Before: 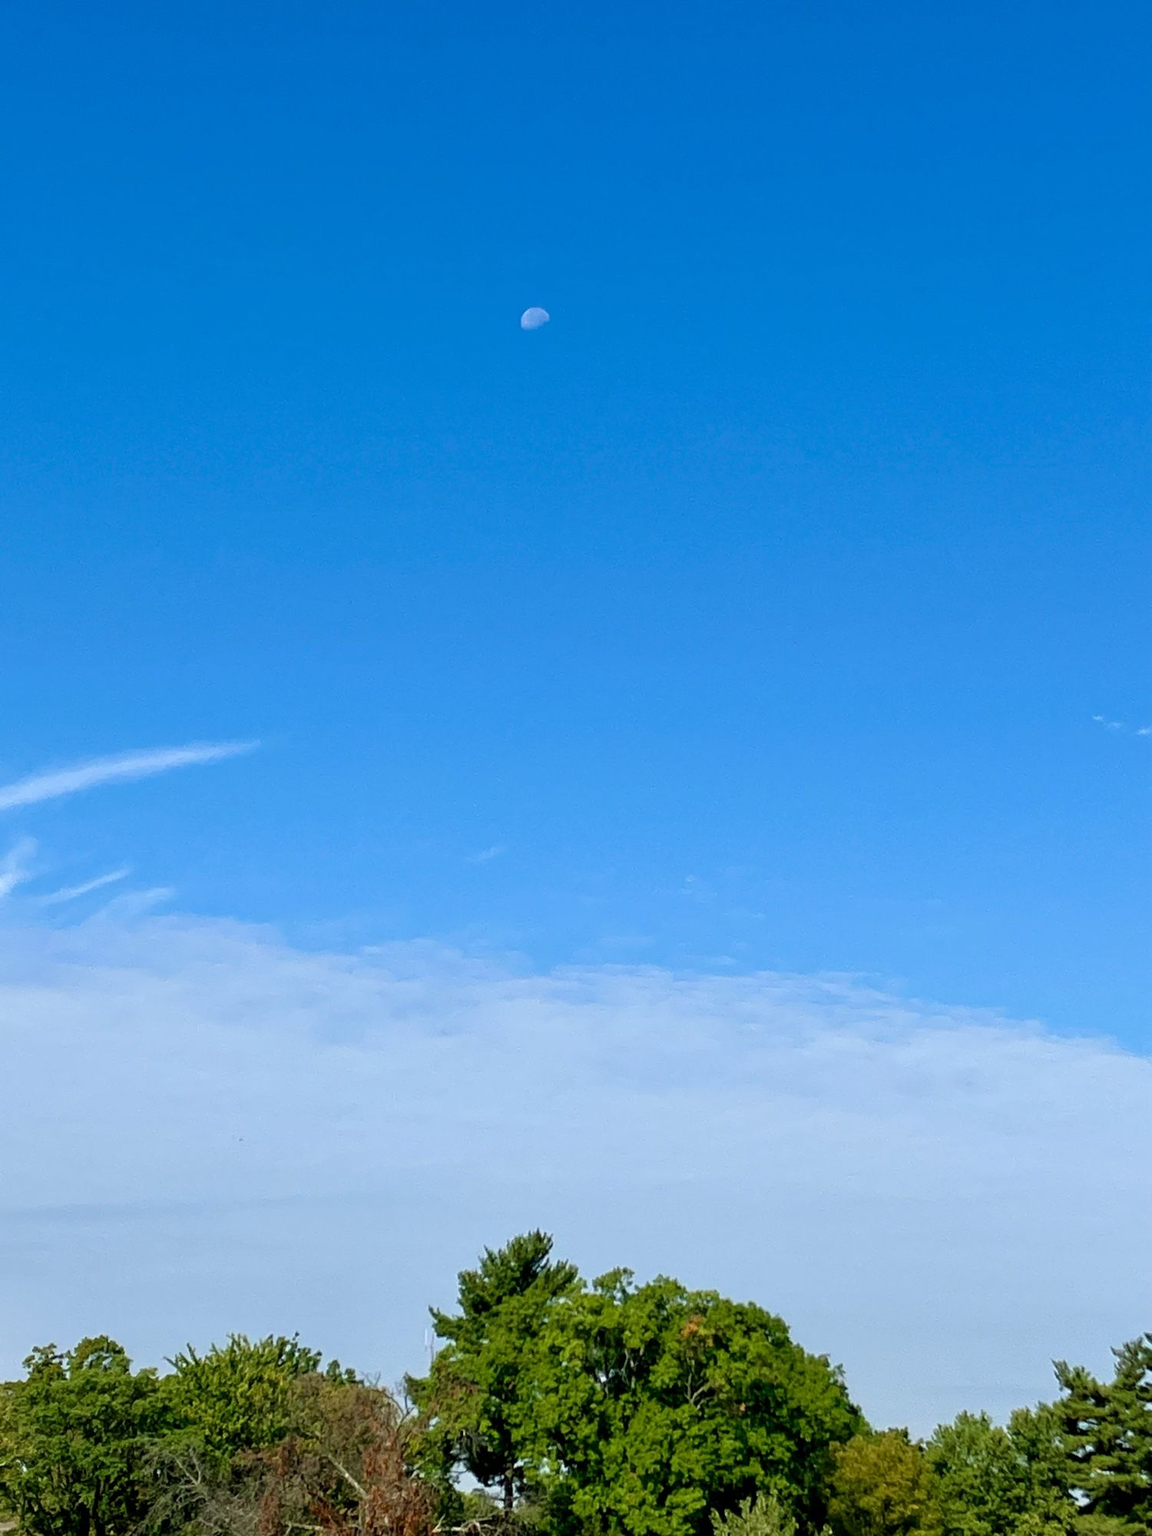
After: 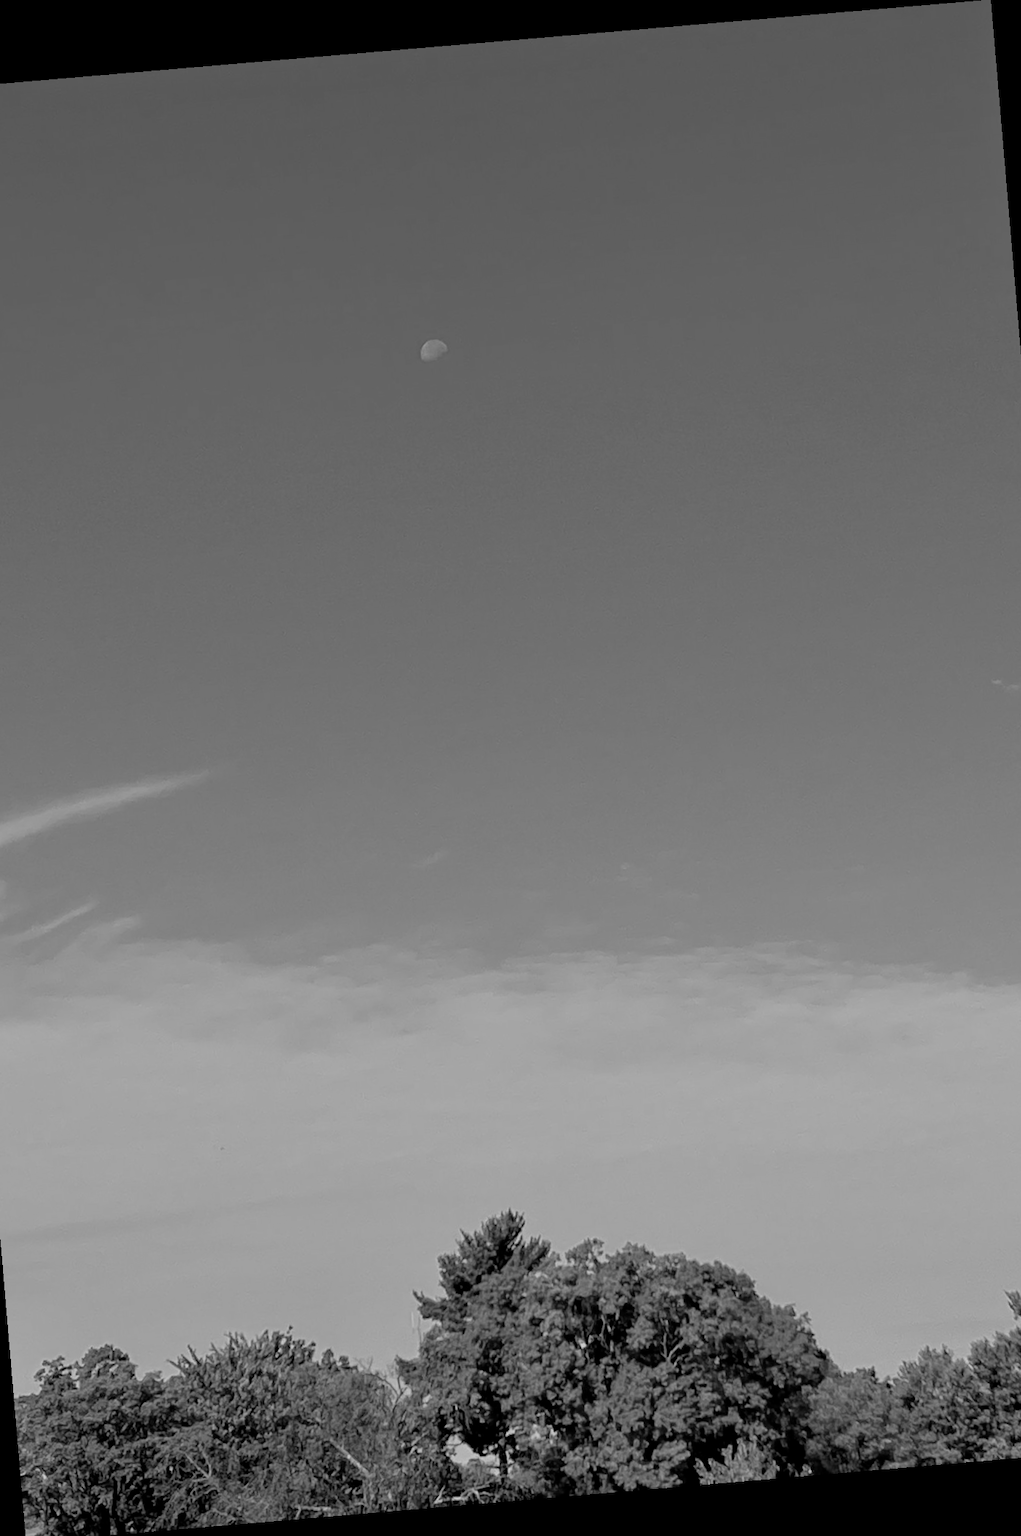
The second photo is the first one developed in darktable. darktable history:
rotate and perspective: rotation -4.86°, automatic cropping off
monochrome: a -4.13, b 5.16, size 1
filmic rgb: middle gray luminance 18.42%, black relative exposure -10.5 EV, white relative exposure 3.4 EV, threshold 6 EV, target black luminance 0%, hardness 6.03, latitude 99%, contrast 0.847, shadows ↔ highlights balance 0.505%, add noise in highlights 0, preserve chrominance max RGB, color science v3 (2019), use custom middle-gray values true, iterations of high-quality reconstruction 0, contrast in highlights soft, enable highlight reconstruction true
crop: left 8.026%, right 7.374%
